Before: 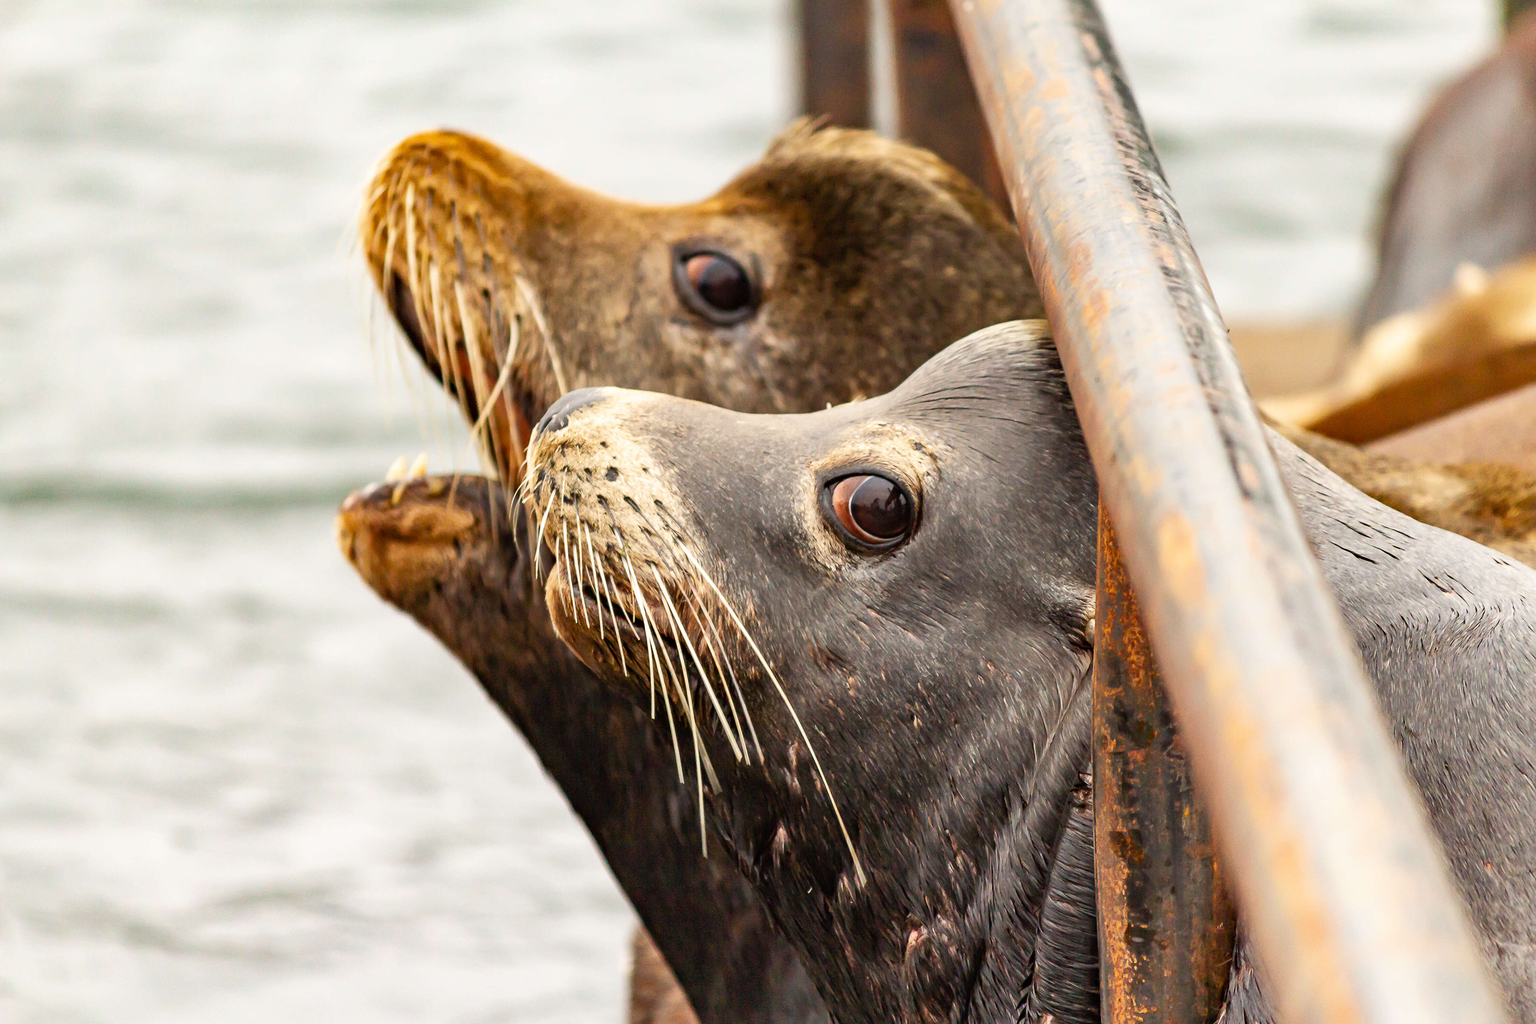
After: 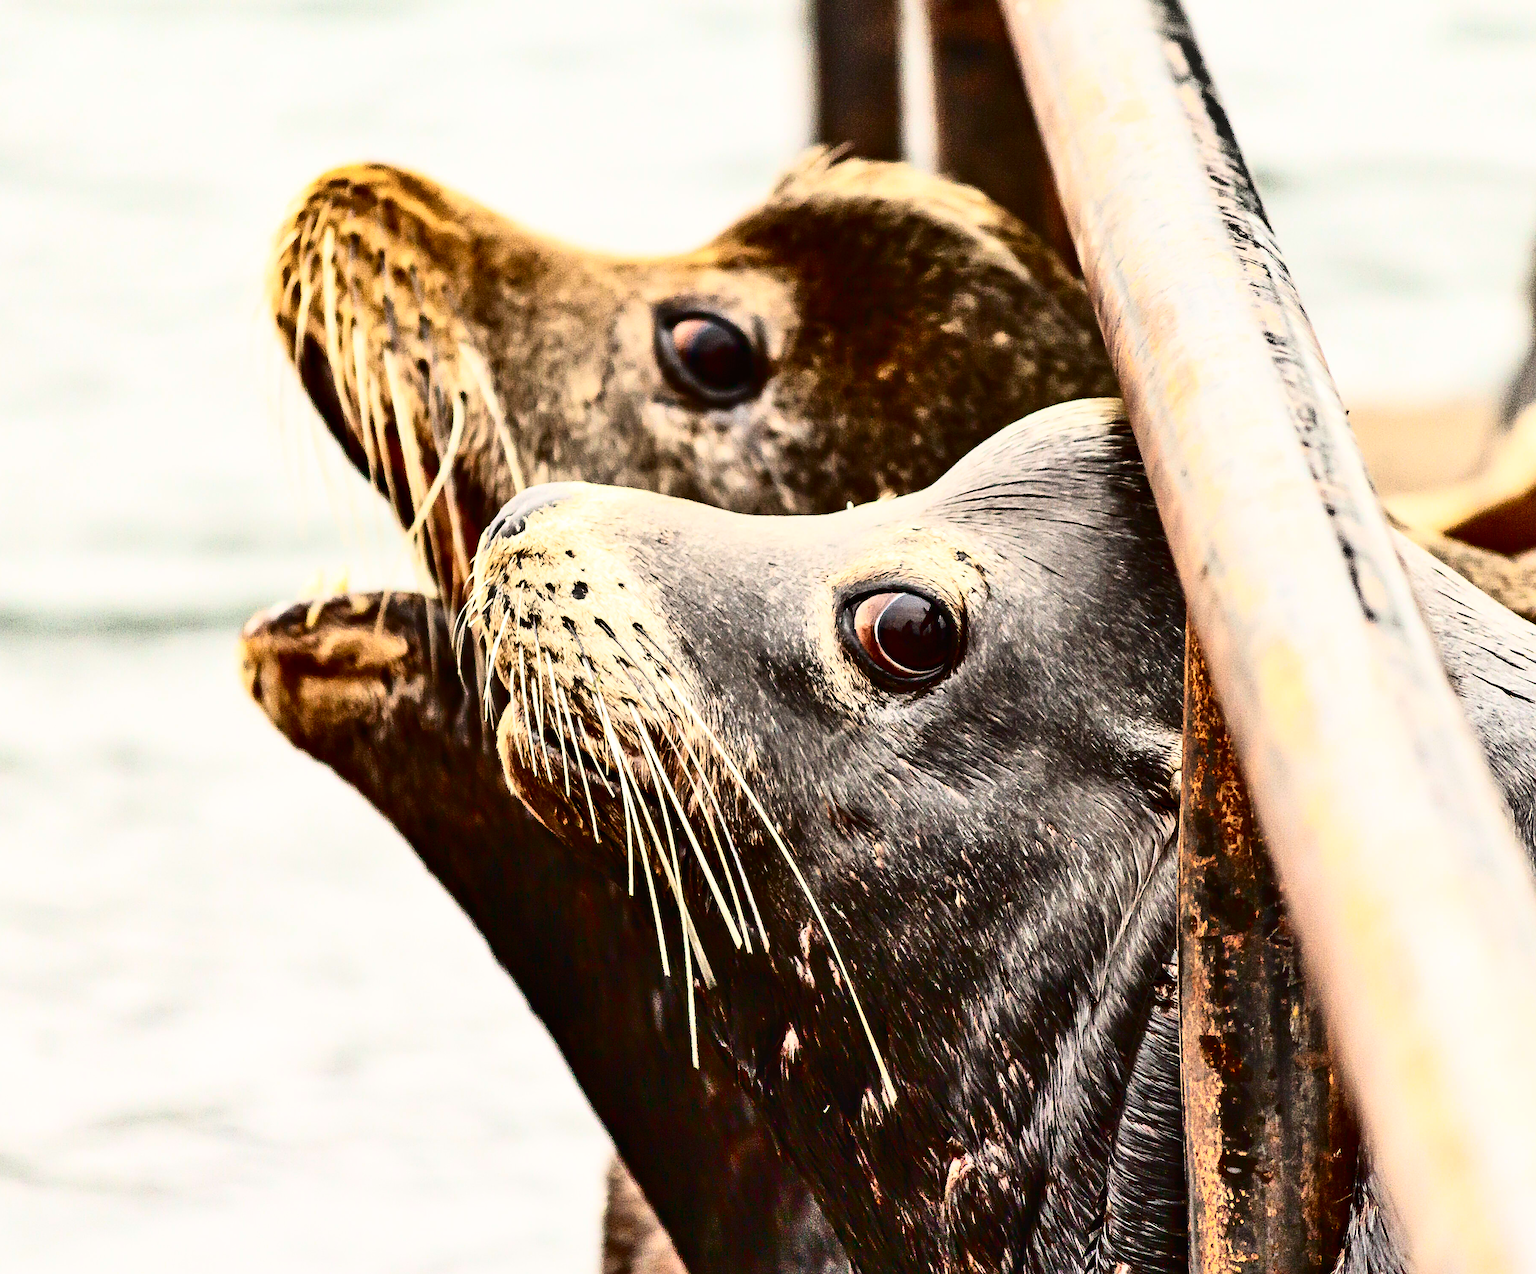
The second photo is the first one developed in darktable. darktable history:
shadows and highlights: shadows 61.15, highlights color adjustment 0.839%, soften with gaussian
crop and rotate: left 9.547%, right 10.123%
sharpen: on, module defaults
tone curve: curves: ch0 [(0, 0) (0.003, 0.01) (0.011, 0.012) (0.025, 0.012) (0.044, 0.017) (0.069, 0.021) (0.1, 0.025) (0.136, 0.03) (0.177, 0.037) (0.224, 0.052) (0.277, 0.092) (0.335, 0.16) (0.399, 0.3) (0.468, 0.463) (0.543, 0.639) (0.623, 0.796) (0.709, 0.904) (0.801, 0.962) (0.898, 0.988) (1, 1)], color space Lab, independent channels, preserve colors none
